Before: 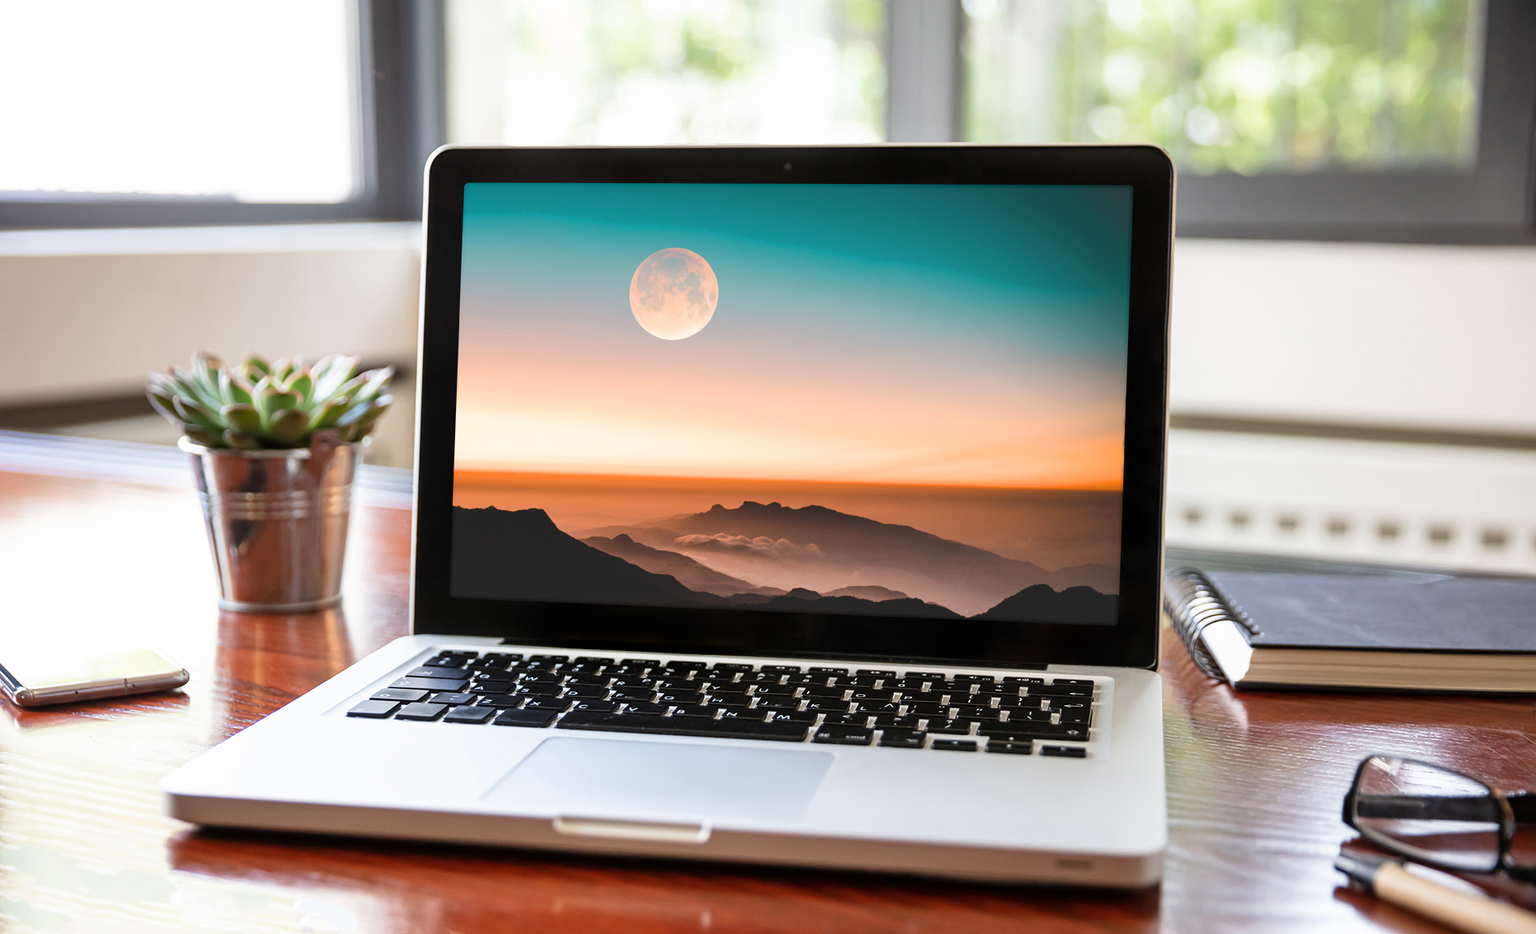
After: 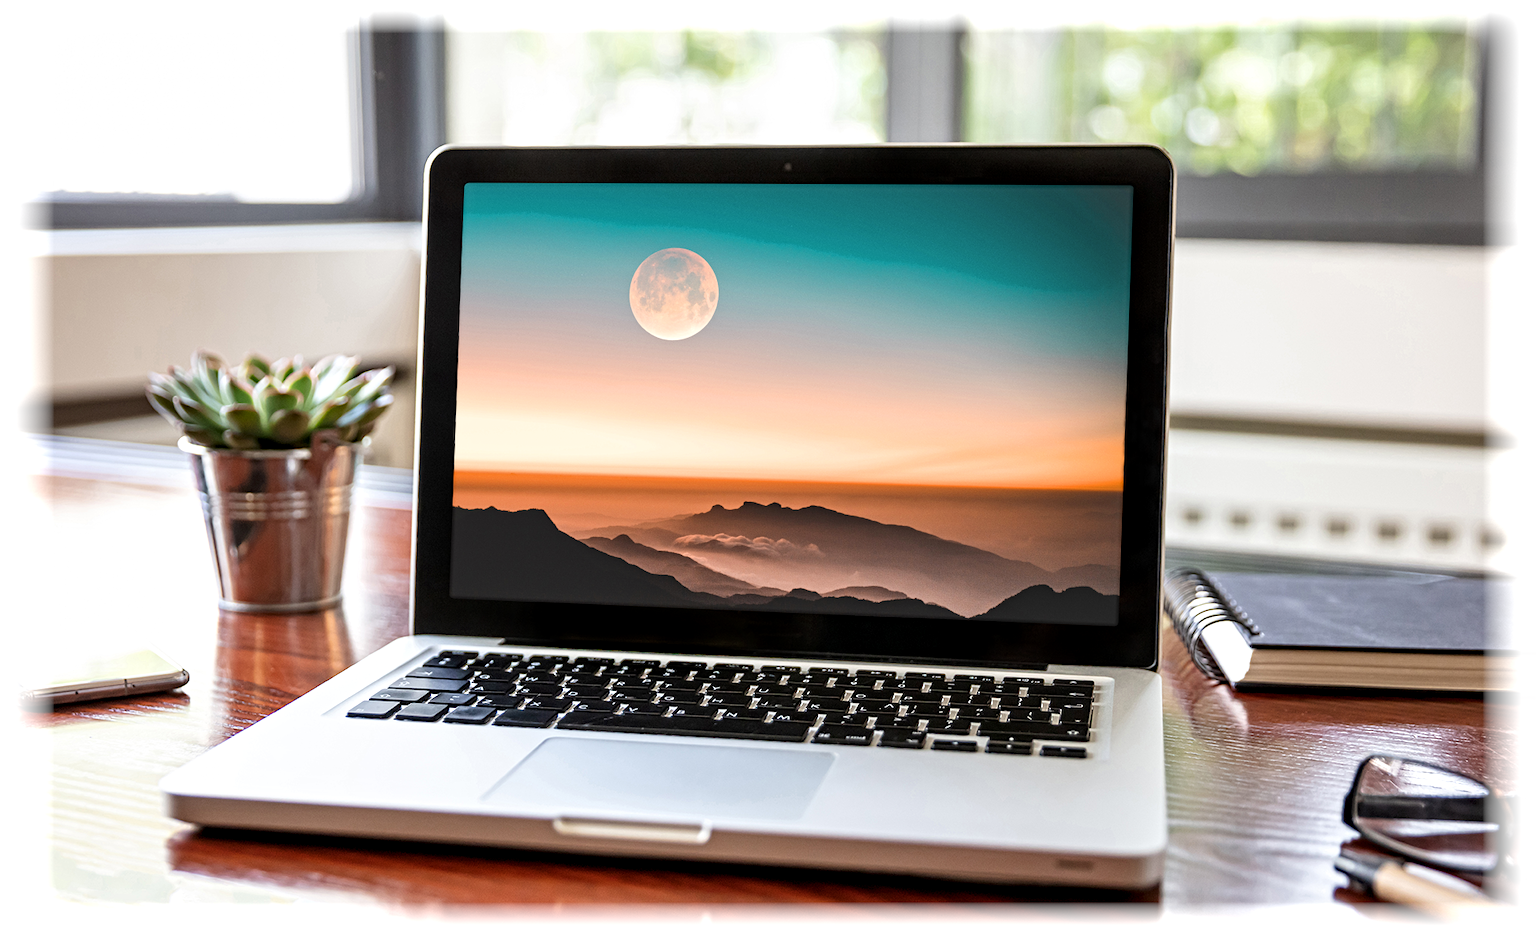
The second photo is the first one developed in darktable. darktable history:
contrast equalizer: octaves 7, y [[0.502, 0.517, 0.543, 0.576, 0.611, 0.631], [0.5 ×6], [0.5 ×6], [0 ×6], [0 ×6]]
vignetting: fall-off start 93%, fall-off radius 5%, brightness 1, saturation -0.49, automatic ratio true, width/height ratio 1.332, shape 0.04, unbound false
